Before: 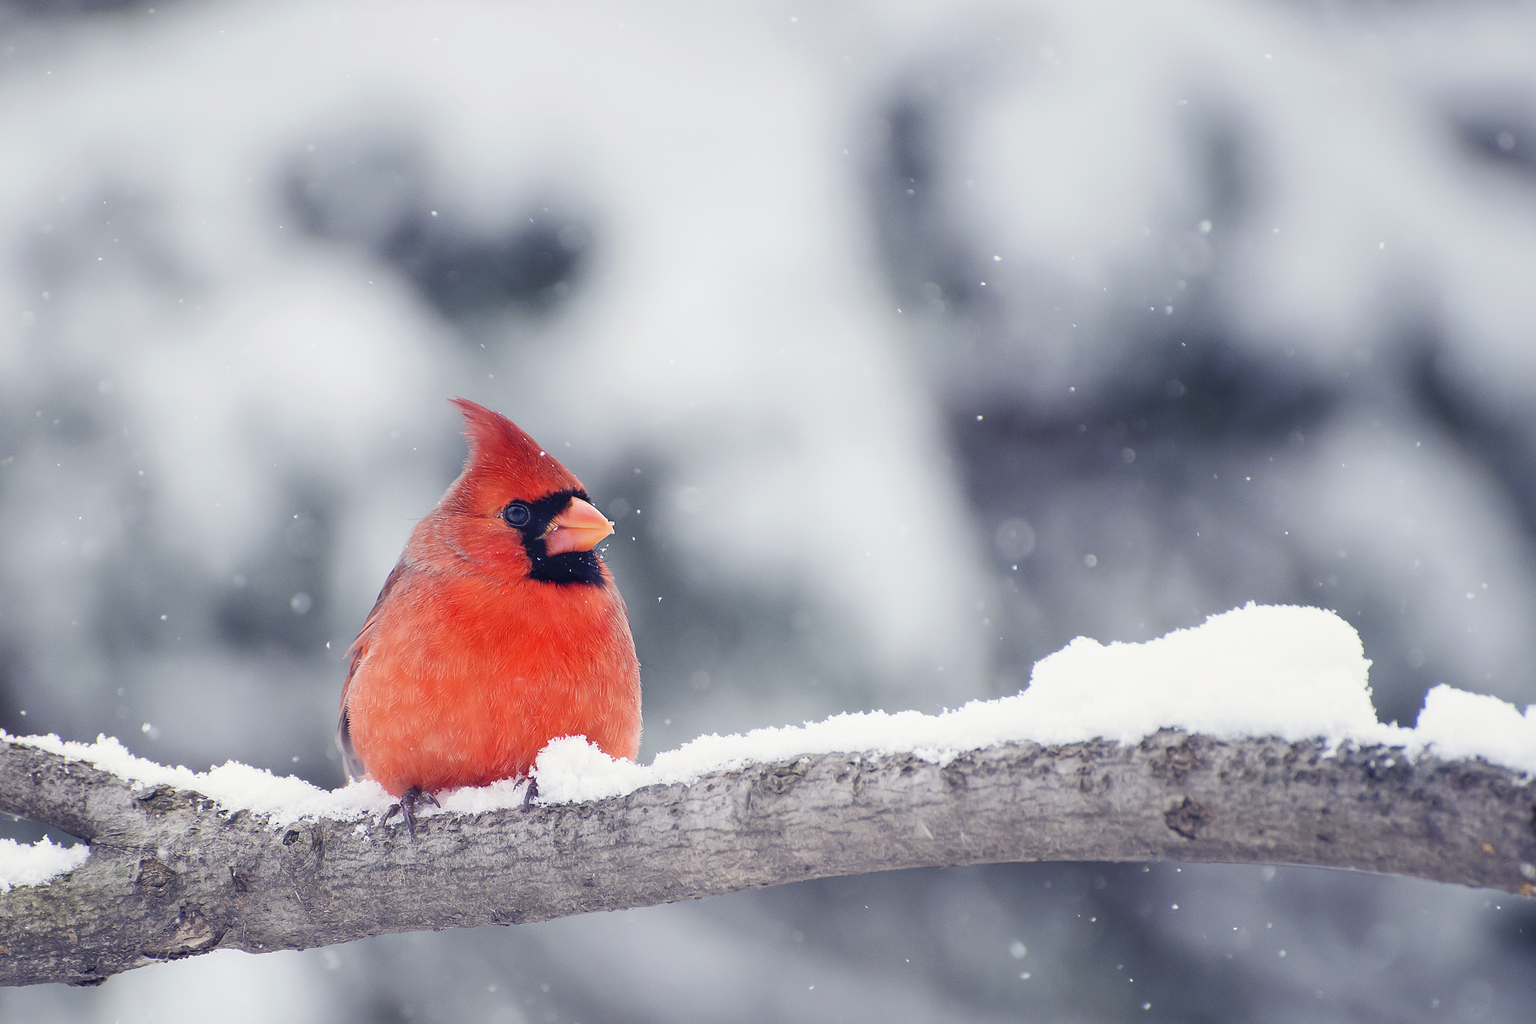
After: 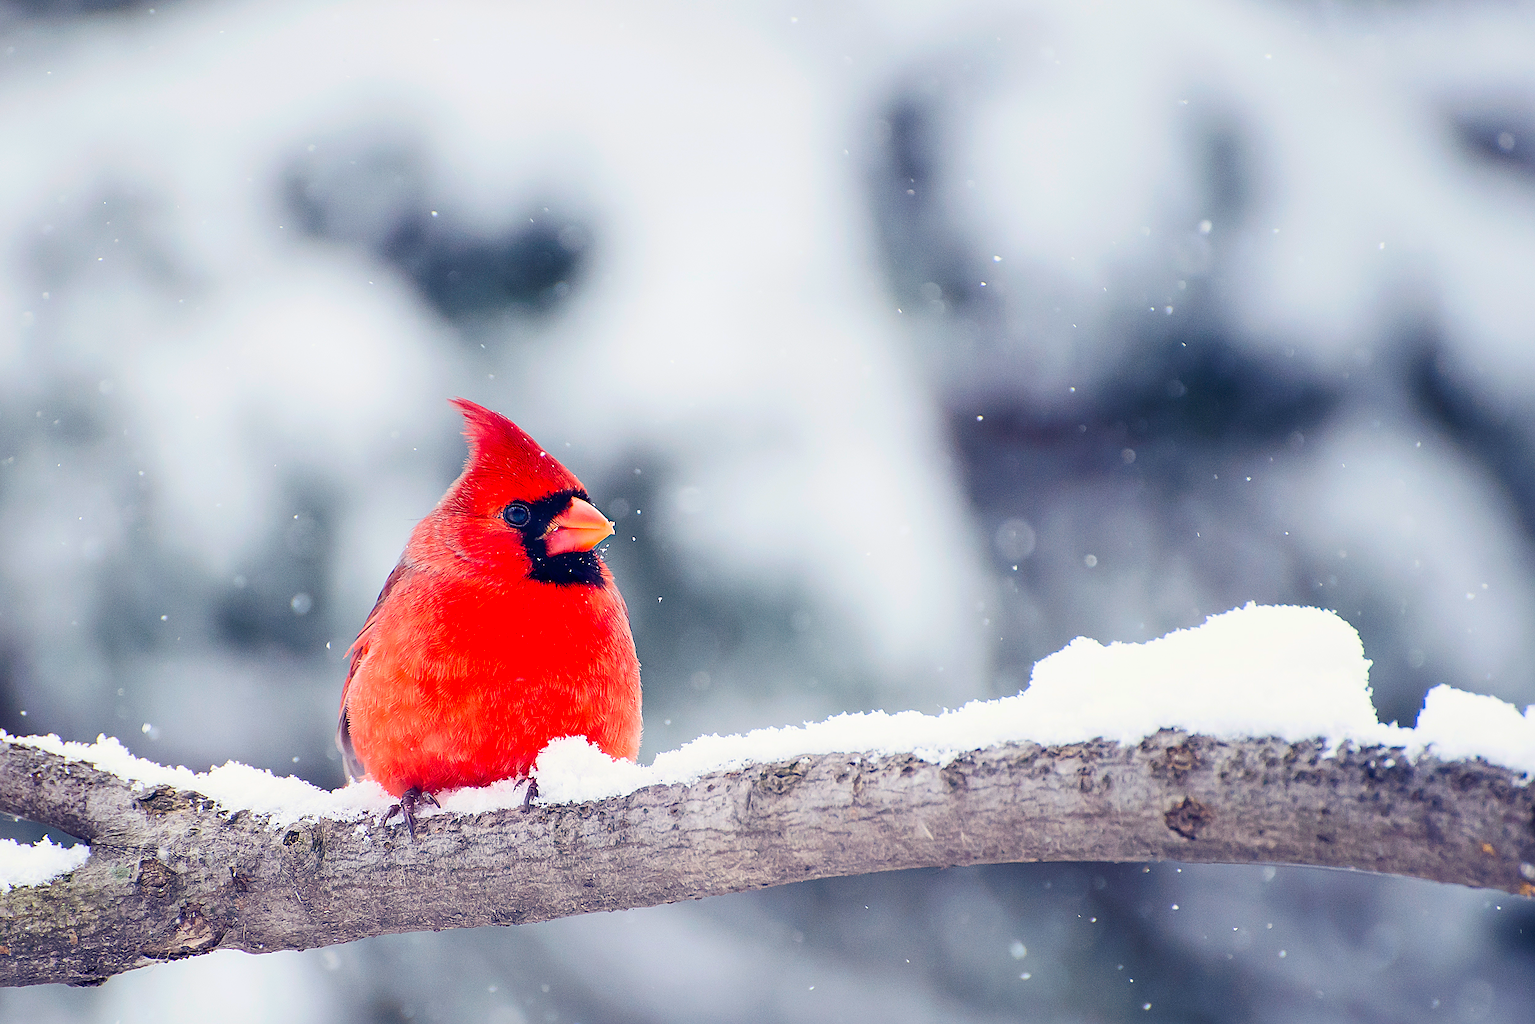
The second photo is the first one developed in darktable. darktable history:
color balance rgb: perceptual saturation grading › global saturation 15.093%
sharpen: on, module defaults
contrast brightness saturation: contrast 0.174, saturation 0.297
